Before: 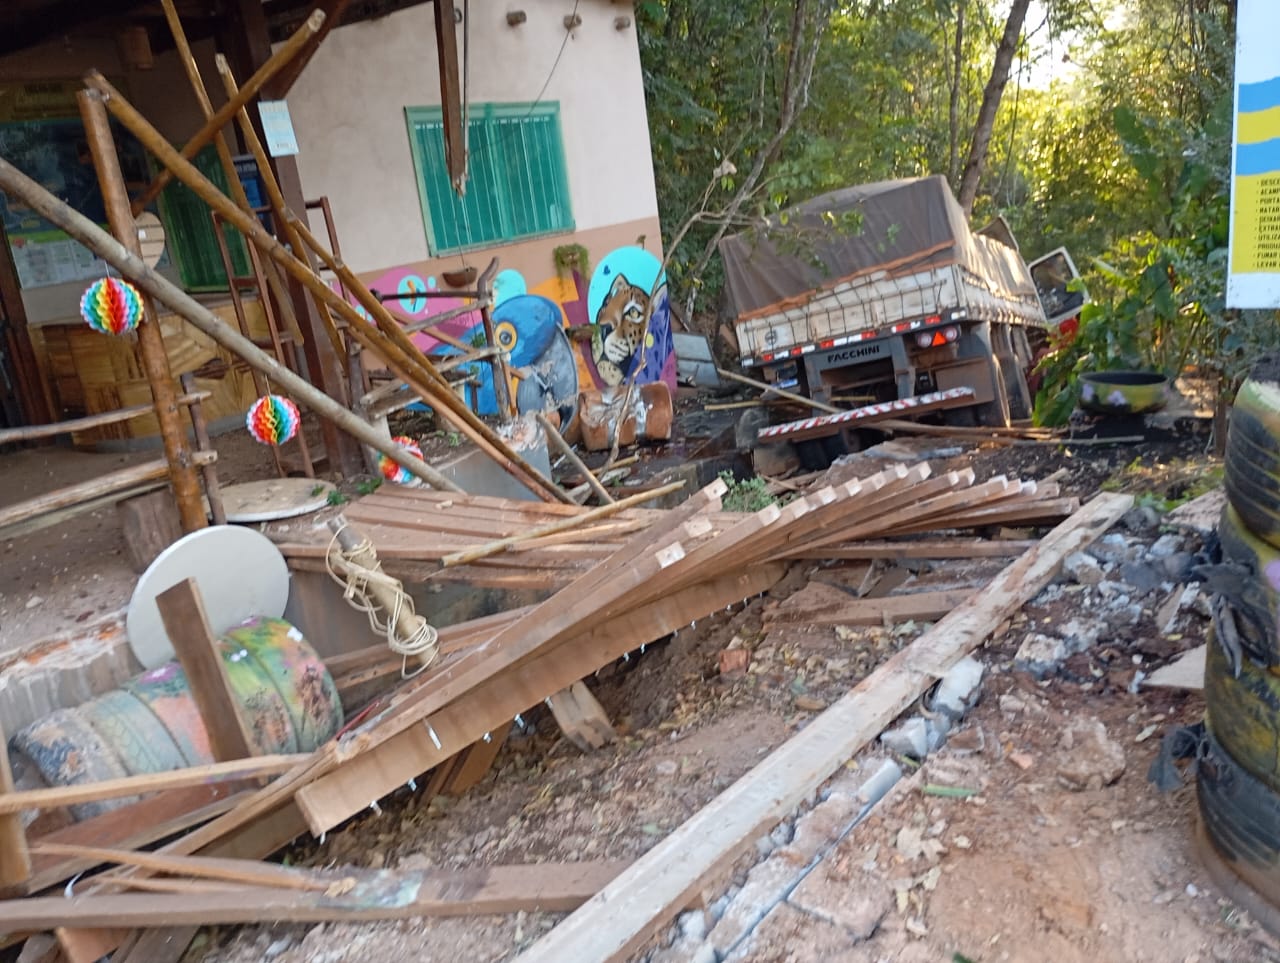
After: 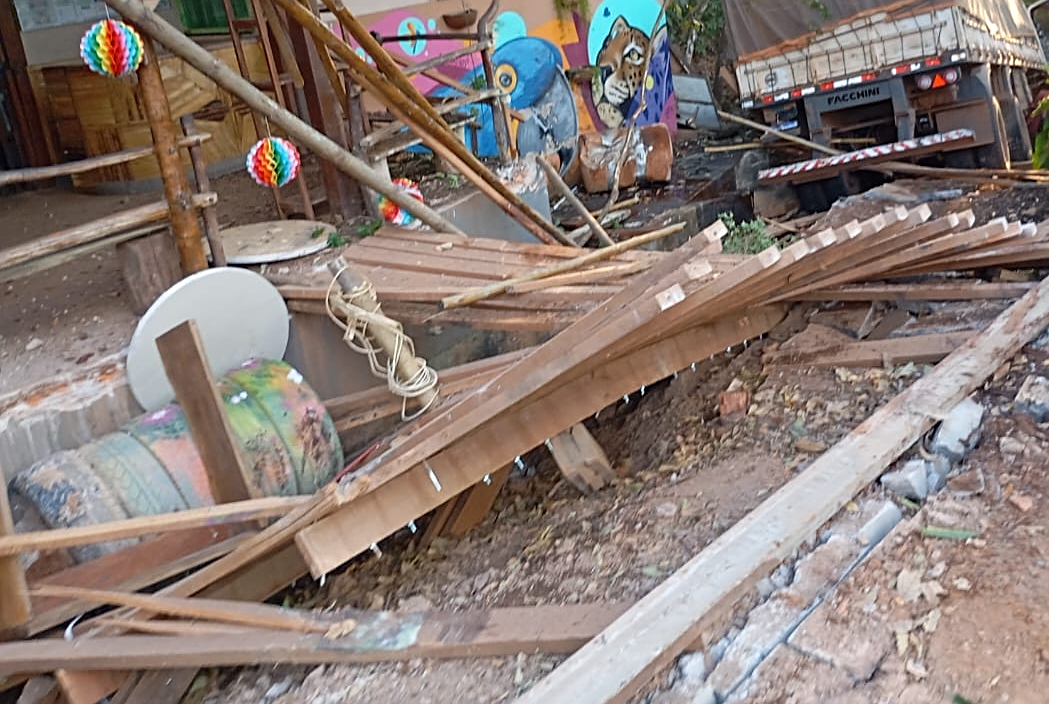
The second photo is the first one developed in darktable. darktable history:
crop: top 26.8%, right 17.988%
sharpen: on, module defaults
